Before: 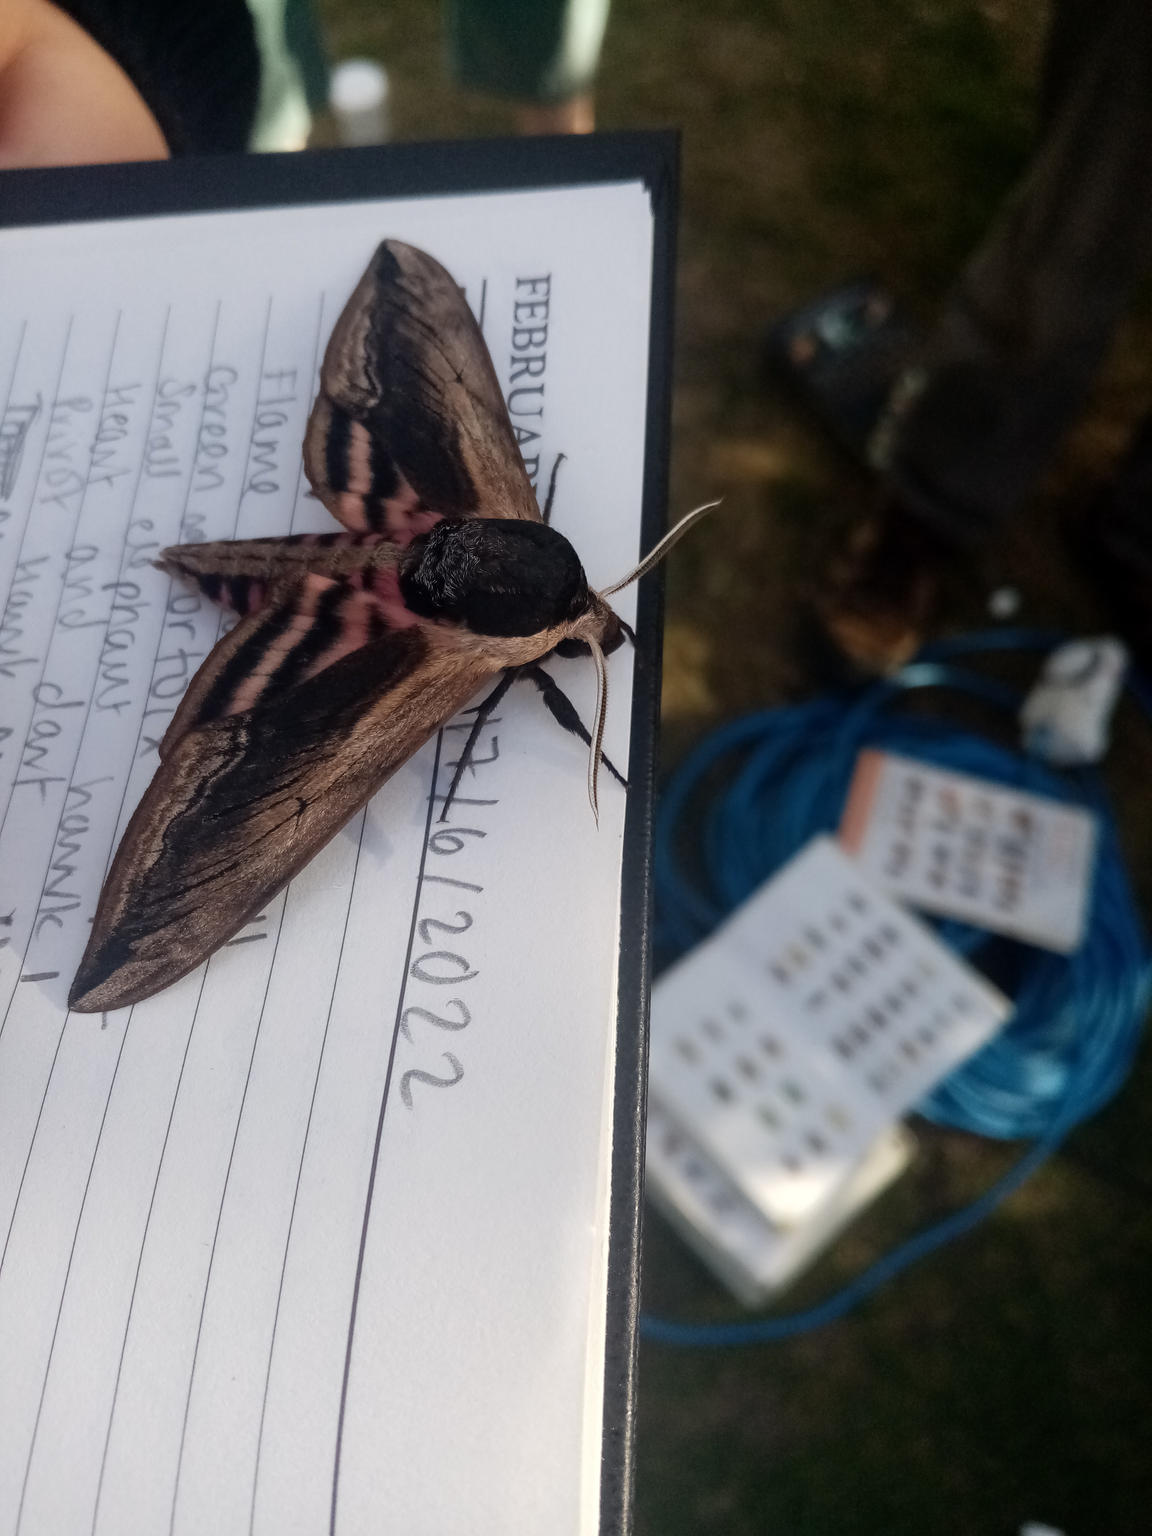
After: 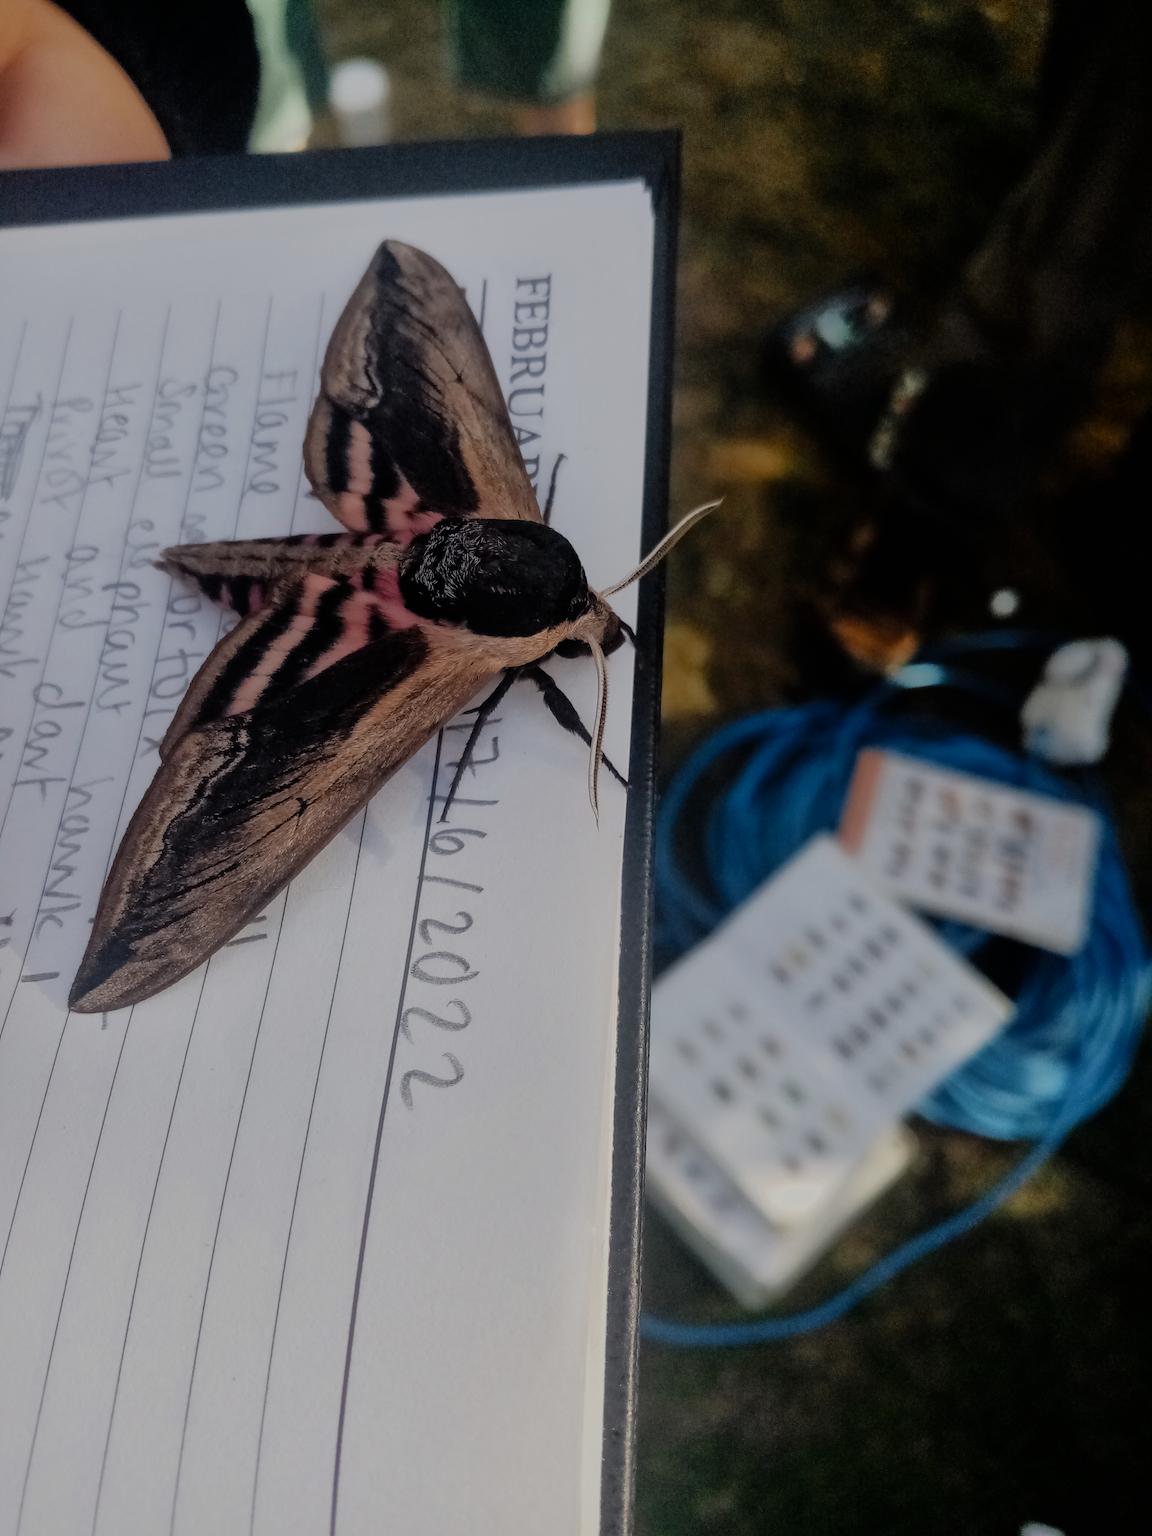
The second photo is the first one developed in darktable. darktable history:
filmic rgb: black relative exposure -7.32 EV, white relative exposure 5.09 EV, hardness 3.2
shadows and highlights: on, module defaults
color zones: curves: ch0 [(0.11, 0.396) (0.195, 0.36) (0.25, 0.5) (0.303, 0.412) (0.357, 0.544) (0.75, 0.5) (0.967, 0.328)]; ch1 [(0, 0.468) (0.112, 0.512) (0.202, 0.6) (0.25, 0.5) (0.307, 0.352) (0.357, 0.544) (0.75, 0.5) (0.963, 0.524)]
